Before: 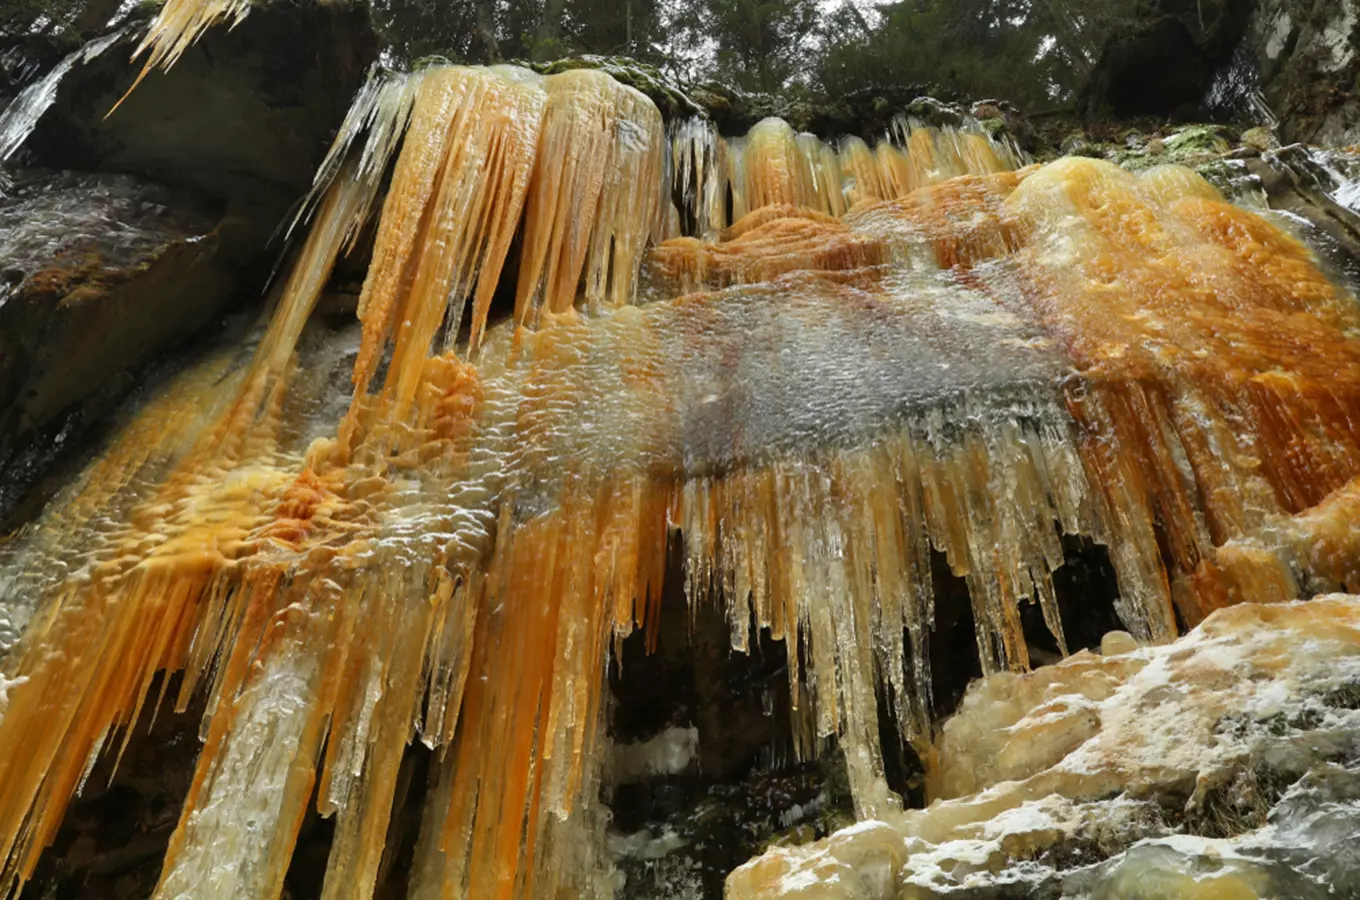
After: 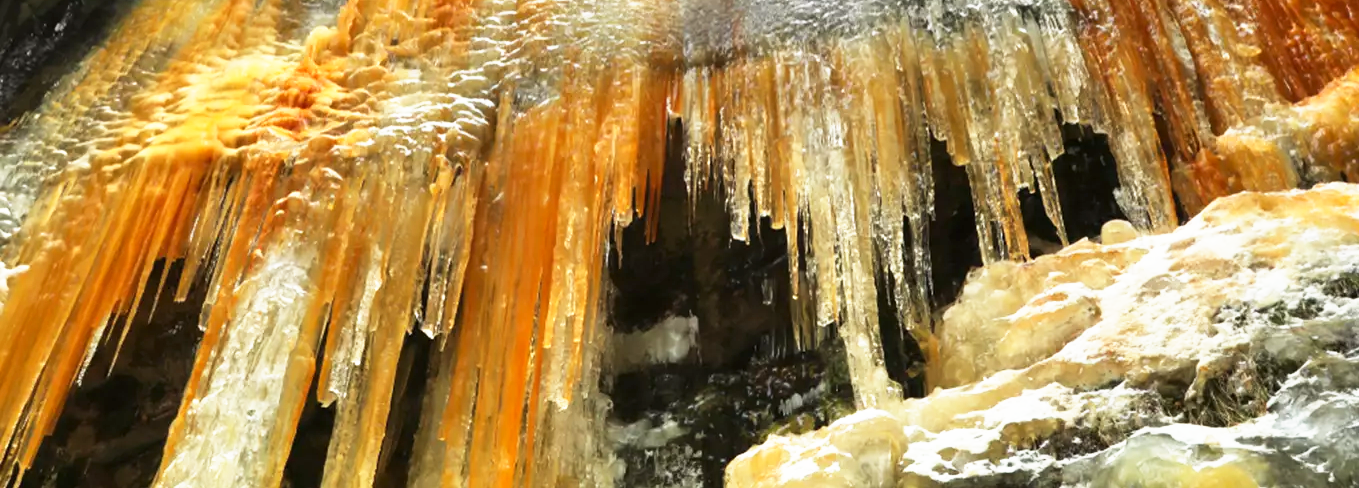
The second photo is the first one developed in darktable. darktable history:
crop and rotate: top 45.765%, right 0.057%
base curve: curves: ch0 [(0, 0) (0.495, 0.917) (1, 1)], preserve colors none
